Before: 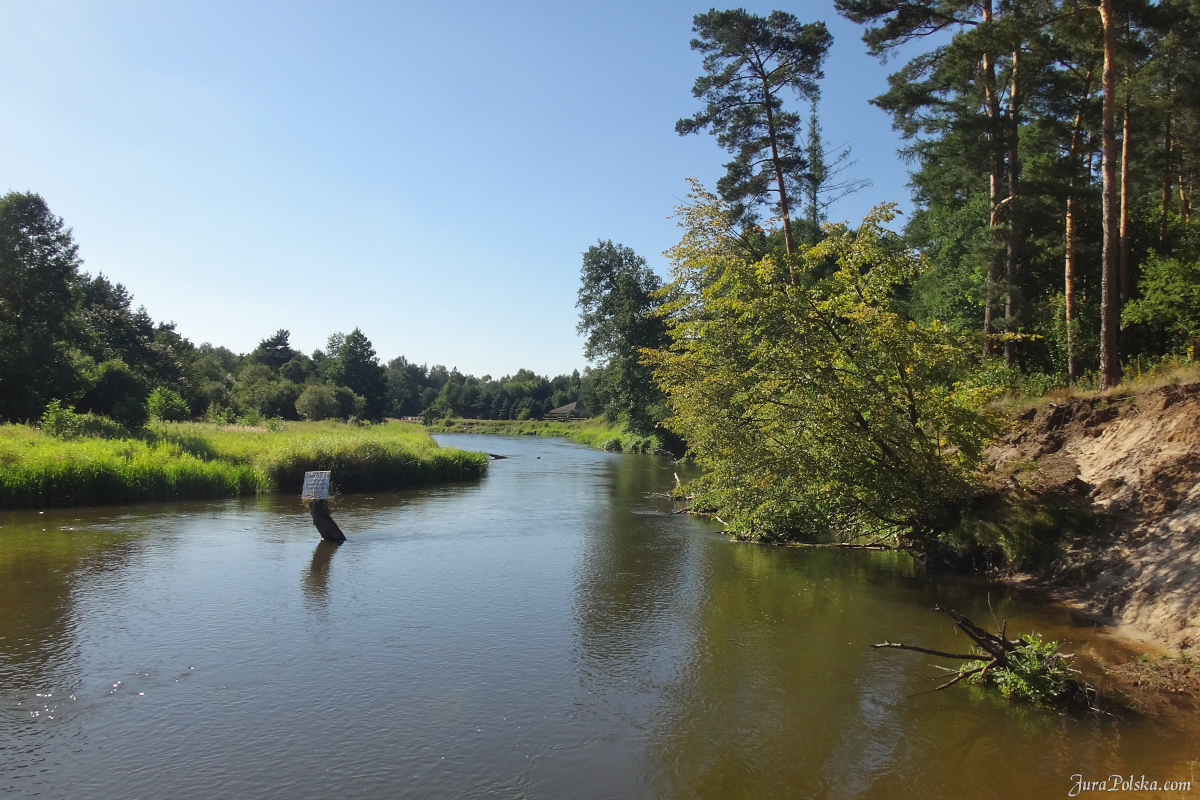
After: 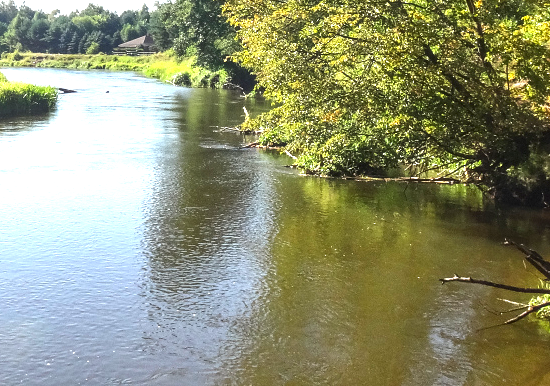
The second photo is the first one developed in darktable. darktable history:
tone equalizer: on, module defaults
rgb curve: mode RGB, independent channels
exposure: black level correction 0, exposure 1.675 EV, compensate exposure bias true, compensate highlight preservation false
white balance: red 1.004, blue 1.024
crop: left 35.976%, top 45.819%, right 18.162%, bottom 5.807%
contrast brightness saturation: contrast 0.07, brightness -0.13, saturation 0.06
local contrast: on, module defaults
grain: coarseness 14.57 ISO, strength 8.8%
